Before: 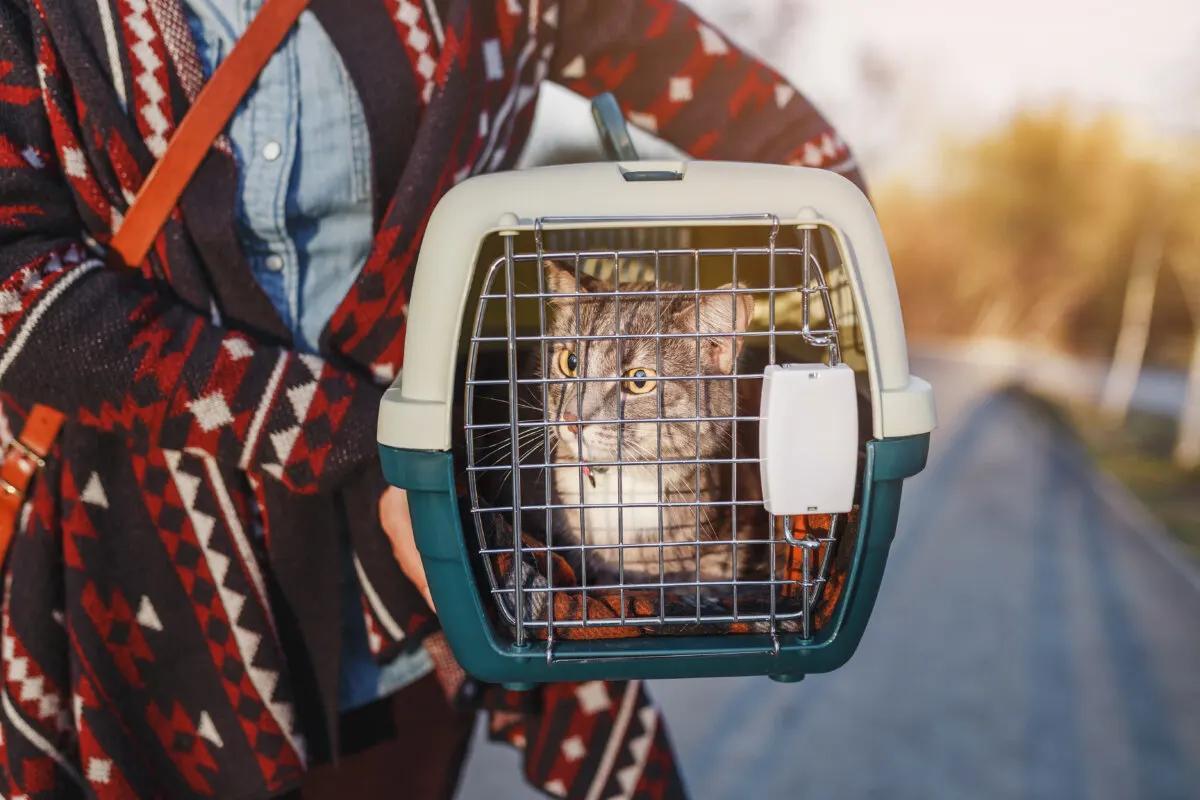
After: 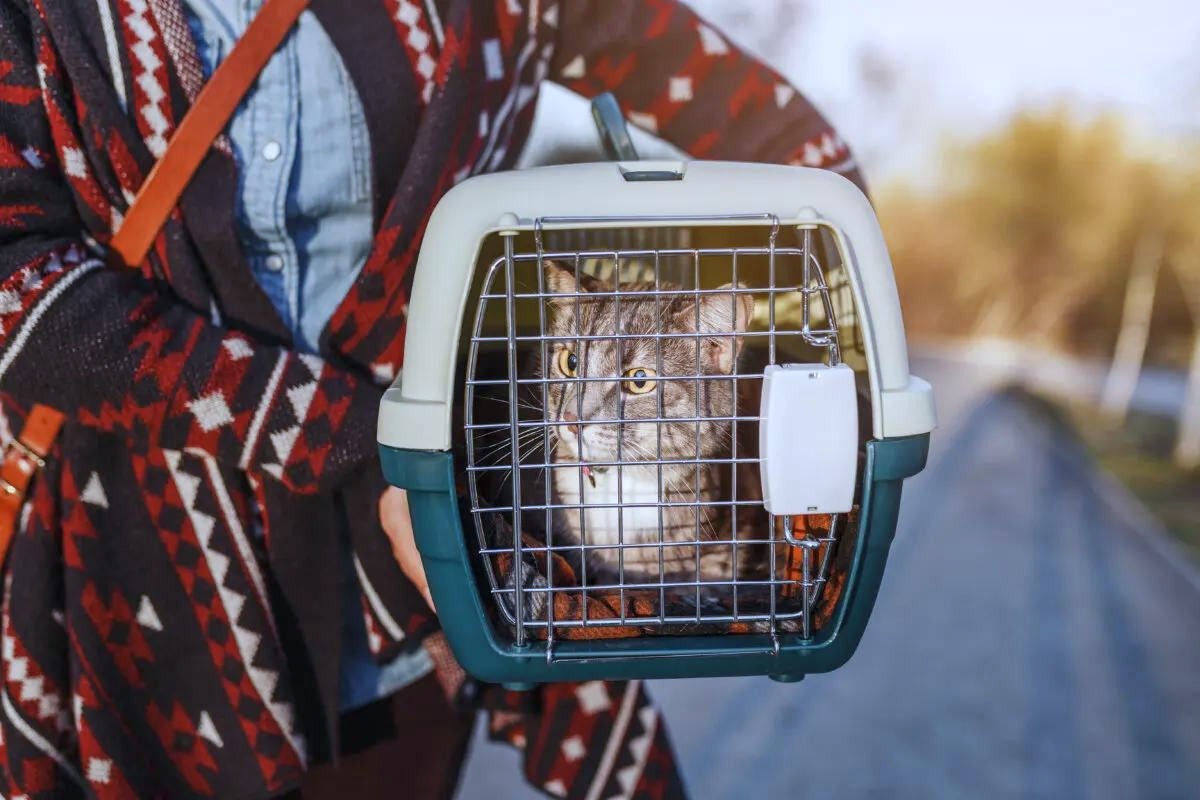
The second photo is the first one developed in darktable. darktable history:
white balance: red 0.931, blue 1.11
local contrast: highlights 100%, shadows 100%, detail 120%, midtone range 0.2
